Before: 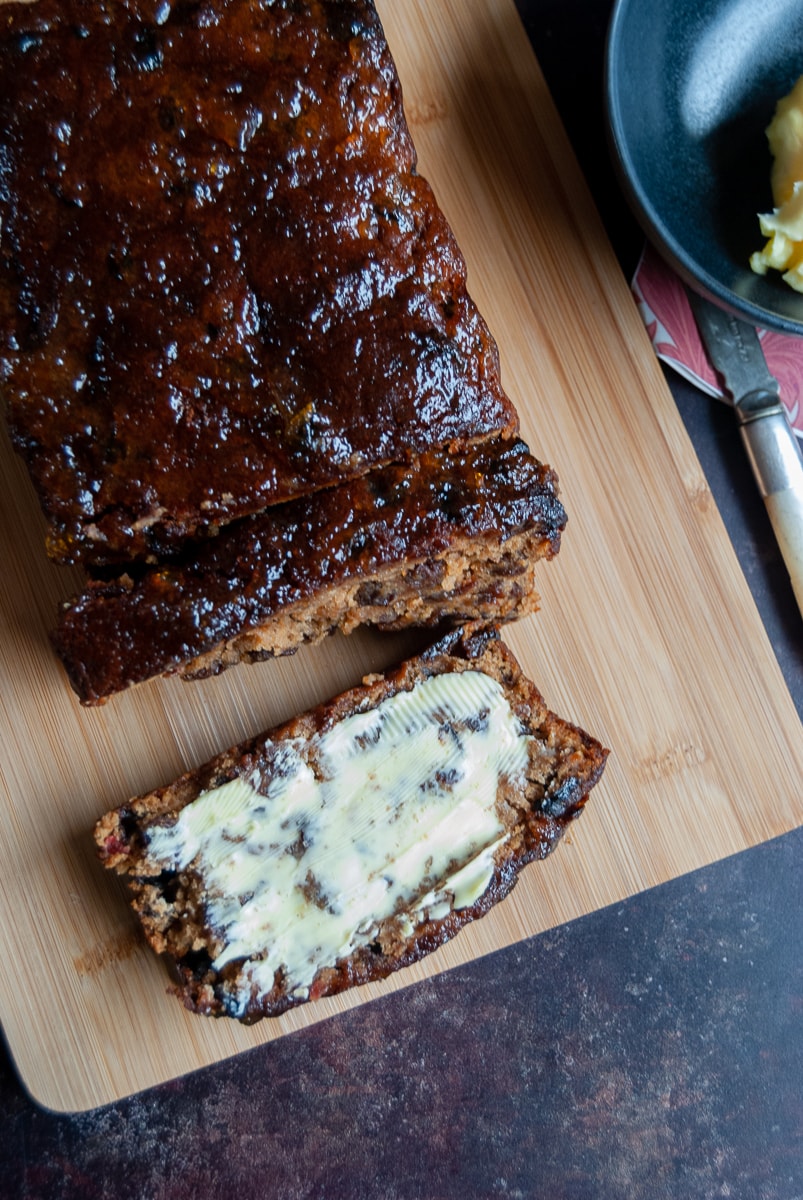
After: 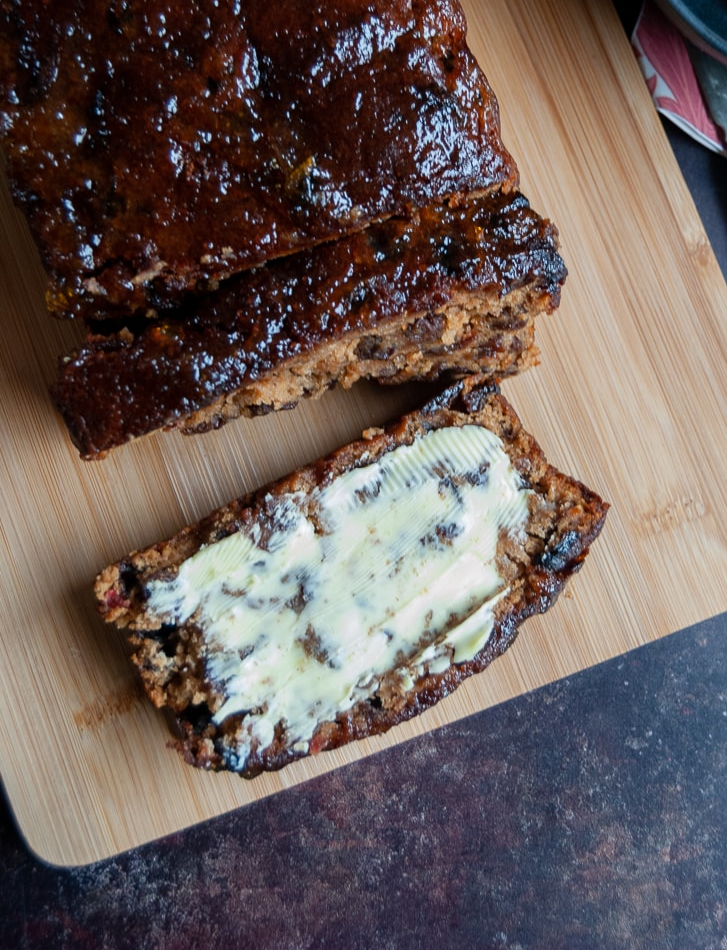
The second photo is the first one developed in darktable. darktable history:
crop: top 20.569%, right 9.409%, bottom 0.259%
